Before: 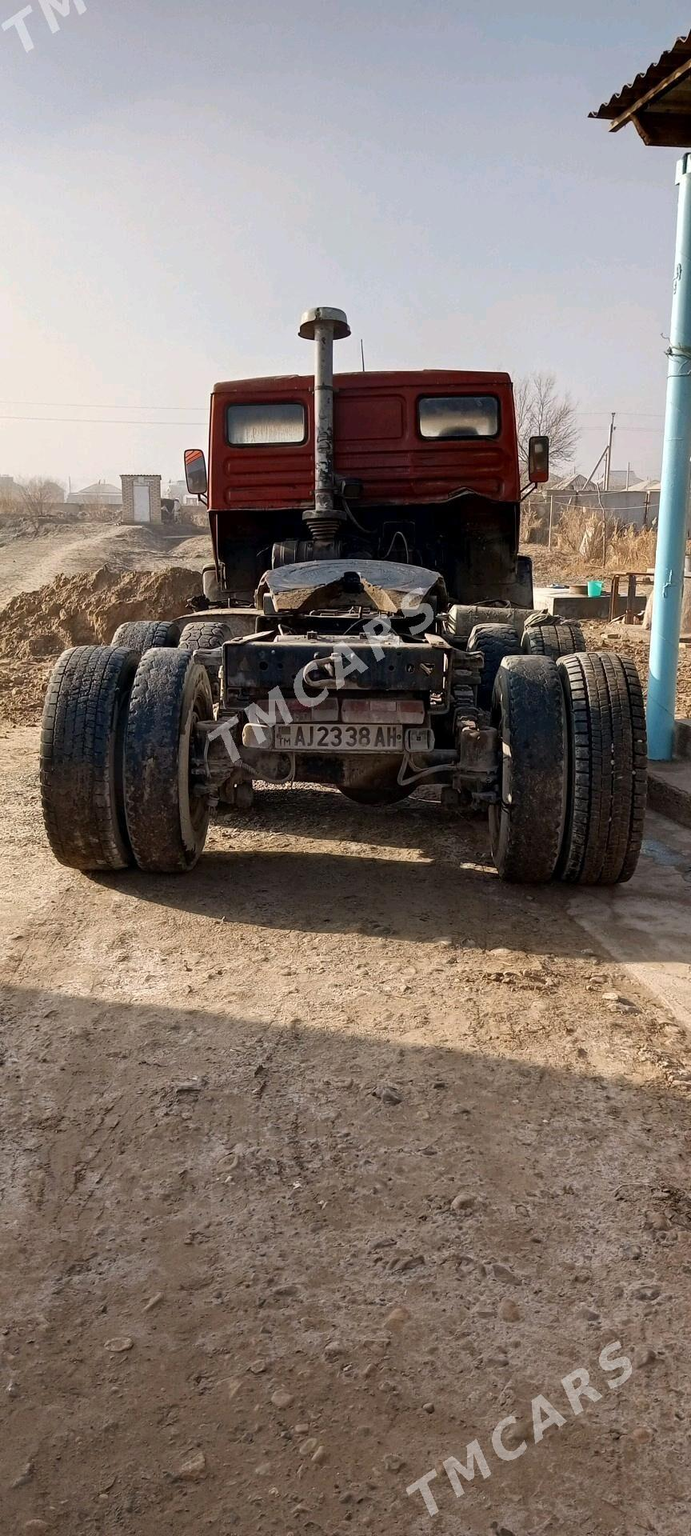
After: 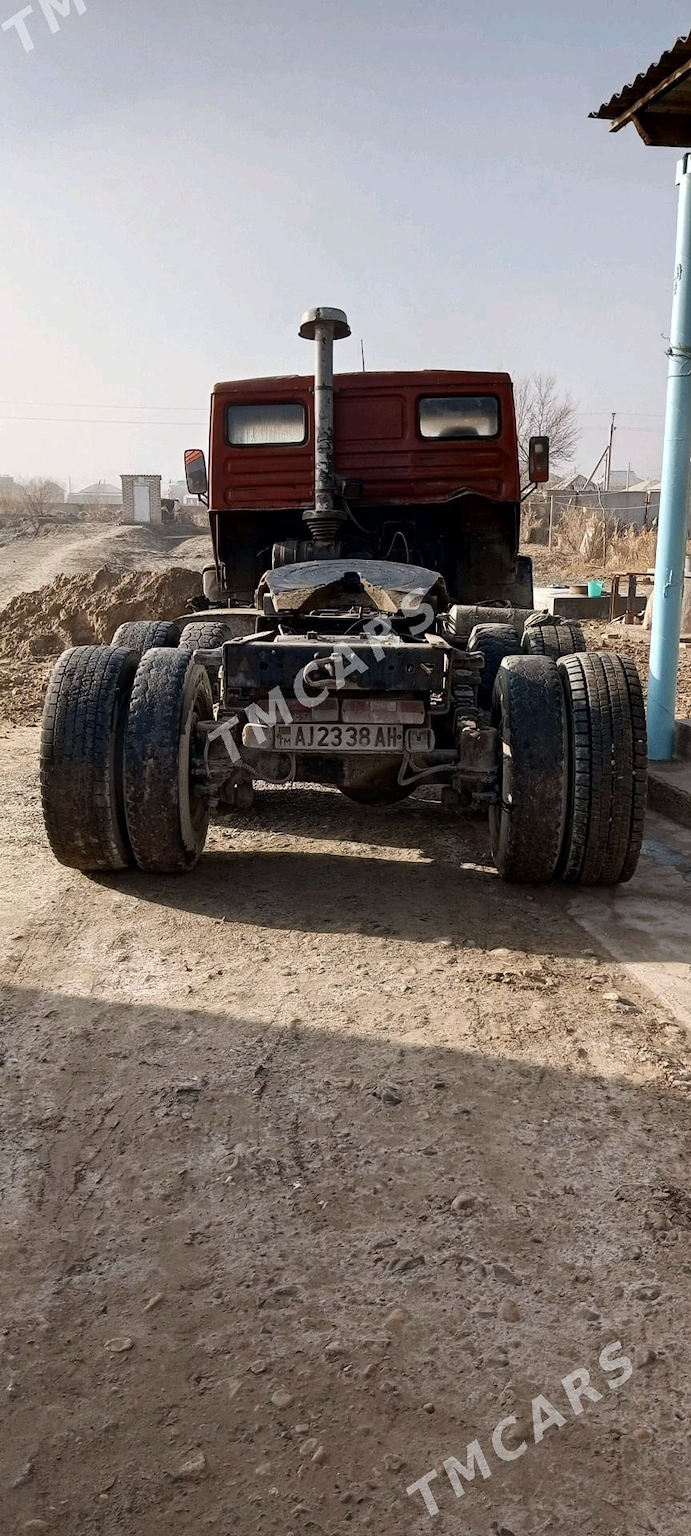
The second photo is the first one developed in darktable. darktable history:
white balance: red 0.988, blue 1.017
contrast brightness saturation: contrast 0.11, saturation -0.17
